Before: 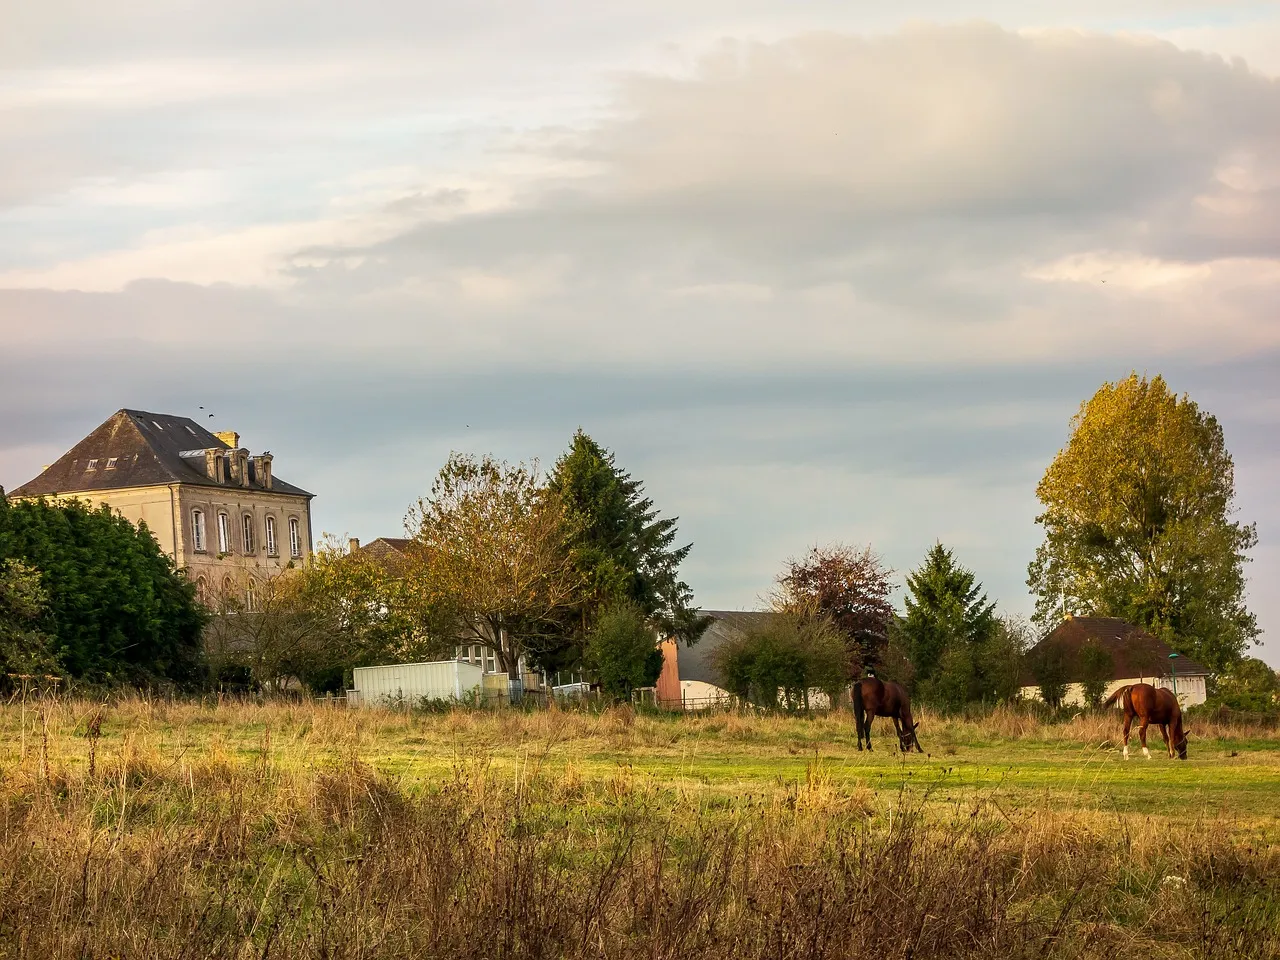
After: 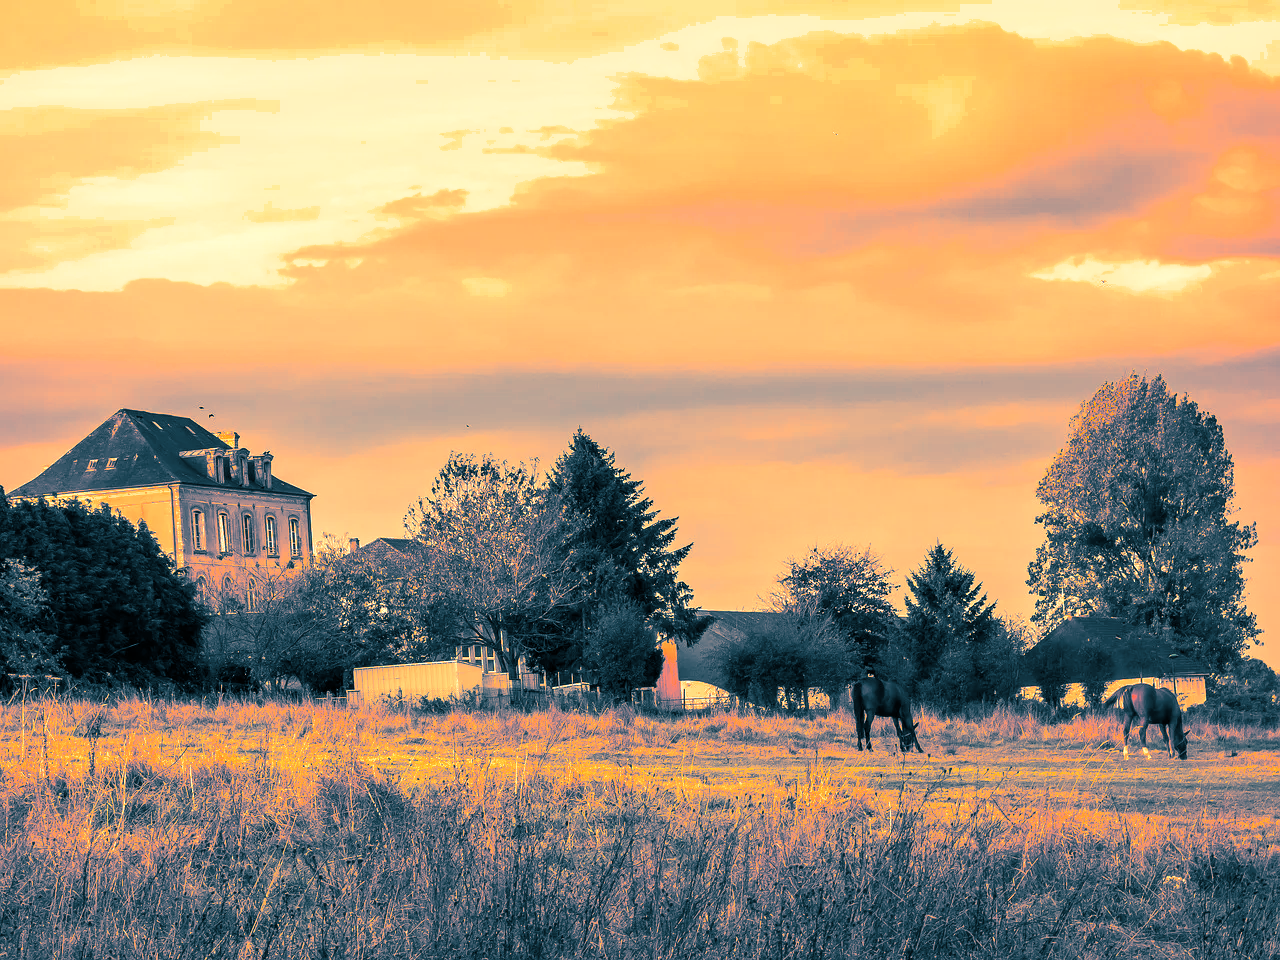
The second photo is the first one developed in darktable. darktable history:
shadows and highlights: radius 337.17, shadows 29.01, soften with gaussian
white balance: red 1.467, blue 0.684
split-toning: shadows › hue 212.4°, balance -70
